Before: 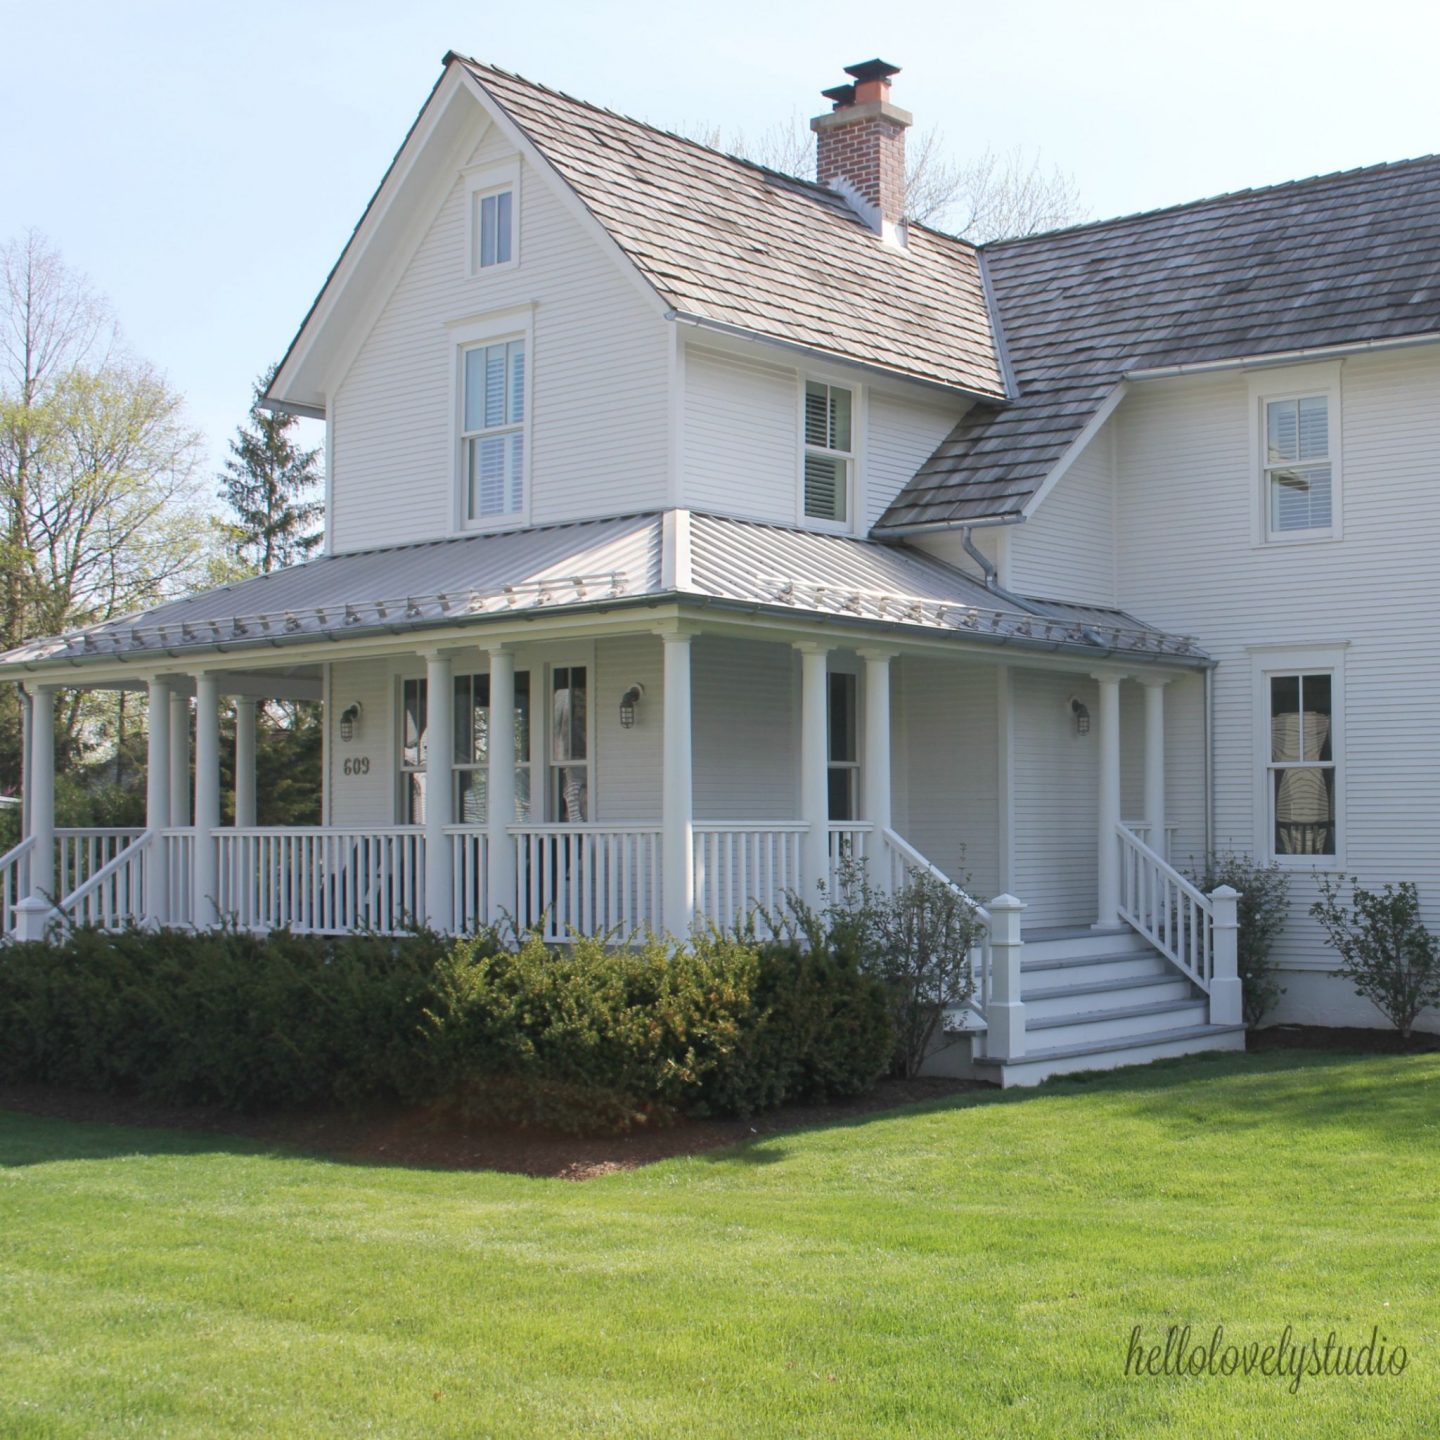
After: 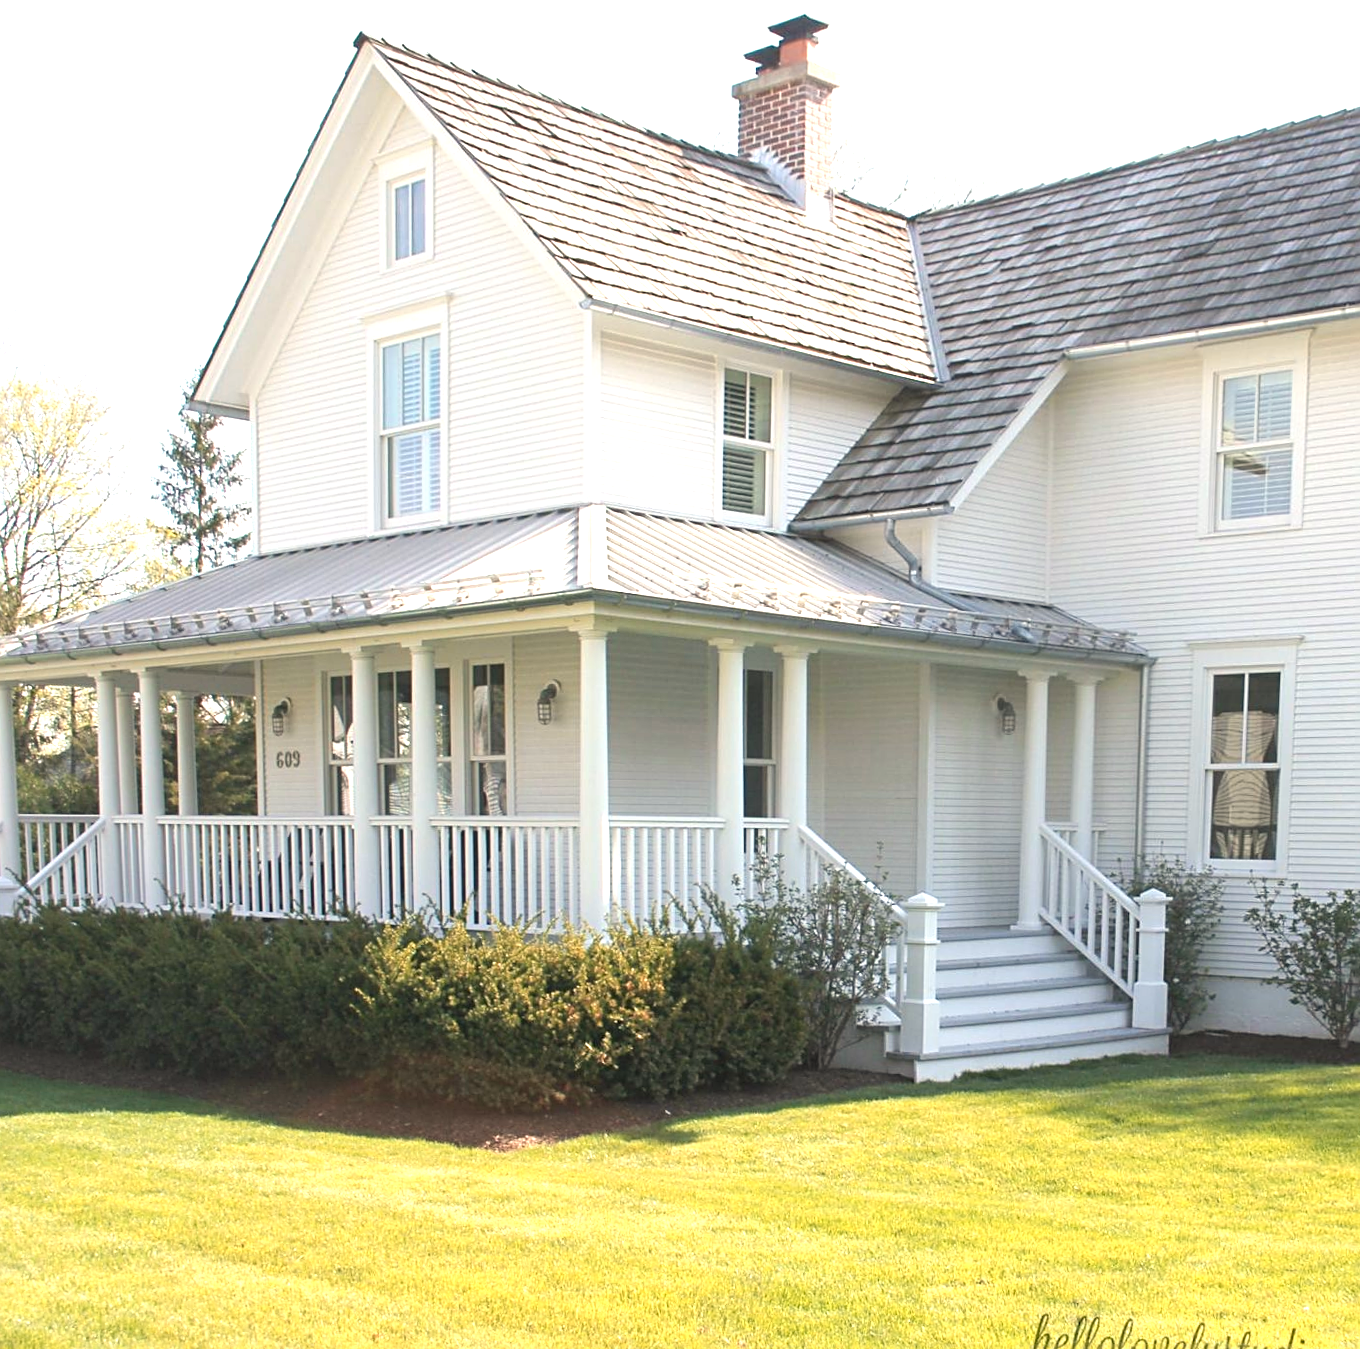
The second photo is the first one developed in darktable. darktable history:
white balance: red 1.045, blue 0.932
exposure: black level correction 0, exposure 1.1 EV, compensate highlight preservation false
color zones: curves: ch1 [(0, 0.455) (0.063, 0.455) (0.286, 0.495) (0.429, 0.5) (0.571, 0.5) (0.714, 0.5) (0.857, 0.5) (1, 0.455)]; ch2 [(0, 0.532) (0.063, 0.521) (0.233, 0.447) (0.429, 0.489) (0.571, 0.5) (0.714, 0.5) (0.857, 0.5) (1, 0.532)]
rotate and perspective: rotation 0.062°, lens shift (vertical) 0.115, lens shift (horizontal) -0.133, crop left 0.047, crop right 0.94, crop top 0.061, crop bottom 0.94
sharpen: on, module defaults
